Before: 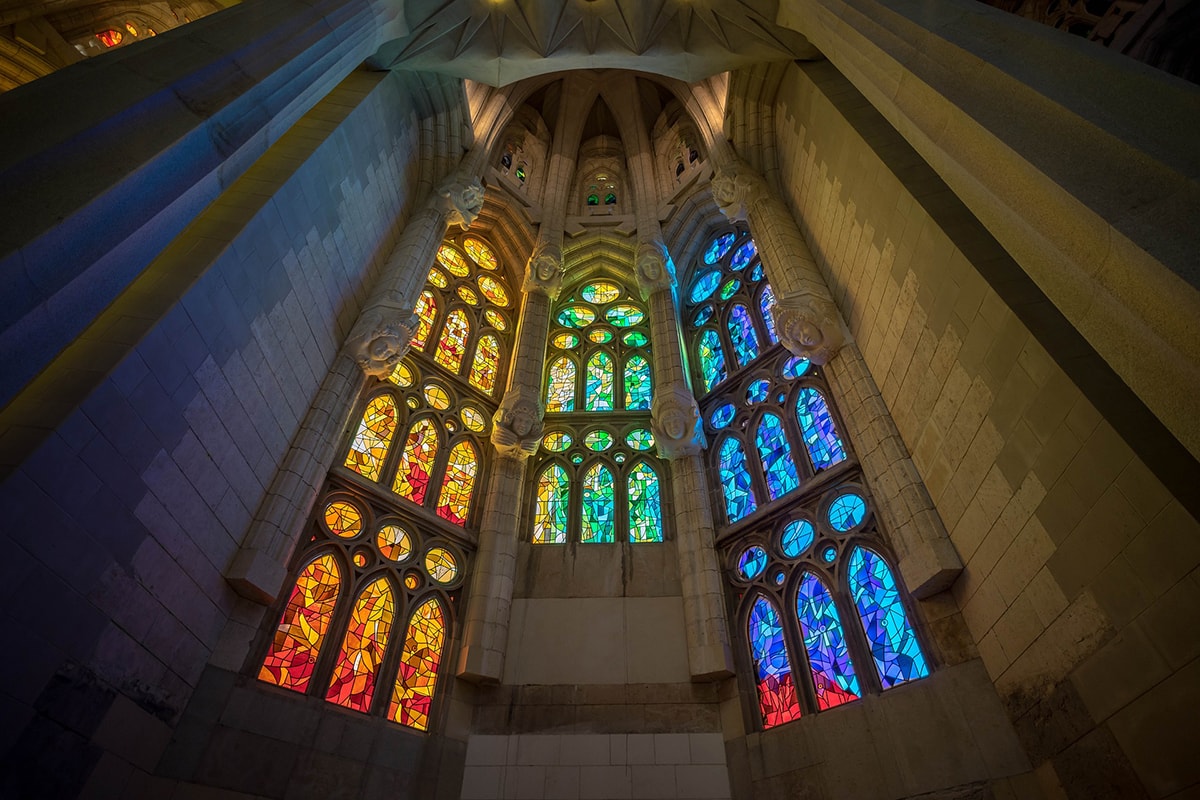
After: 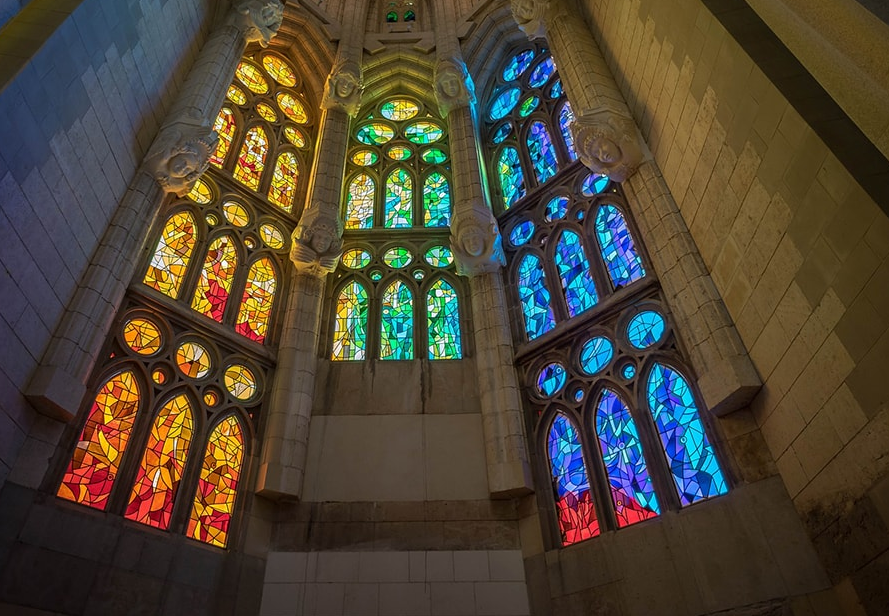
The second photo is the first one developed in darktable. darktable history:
crop: left 16.831%, top 22.922%, right 9.024%
